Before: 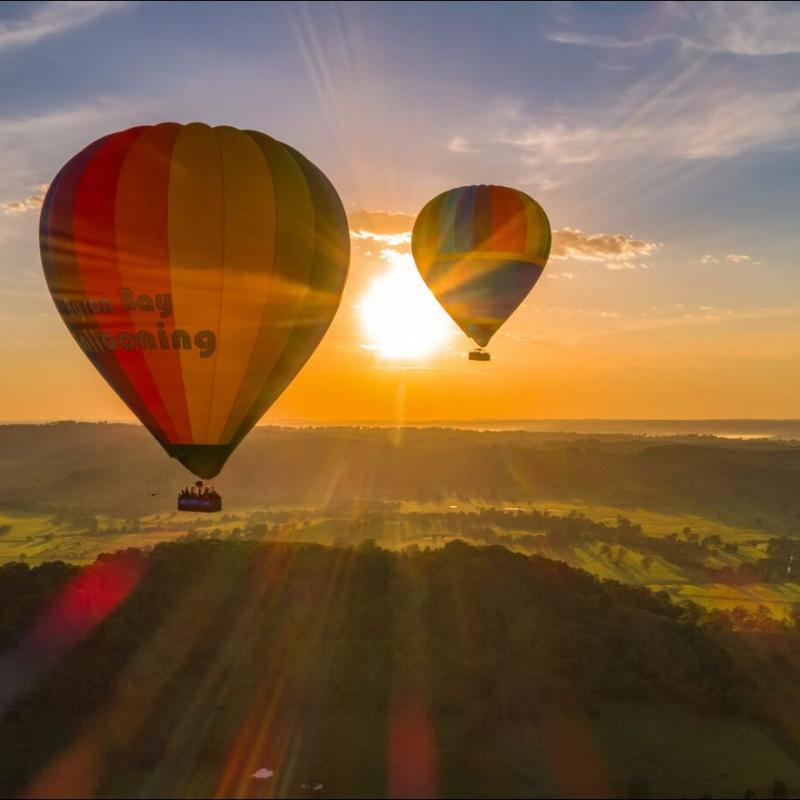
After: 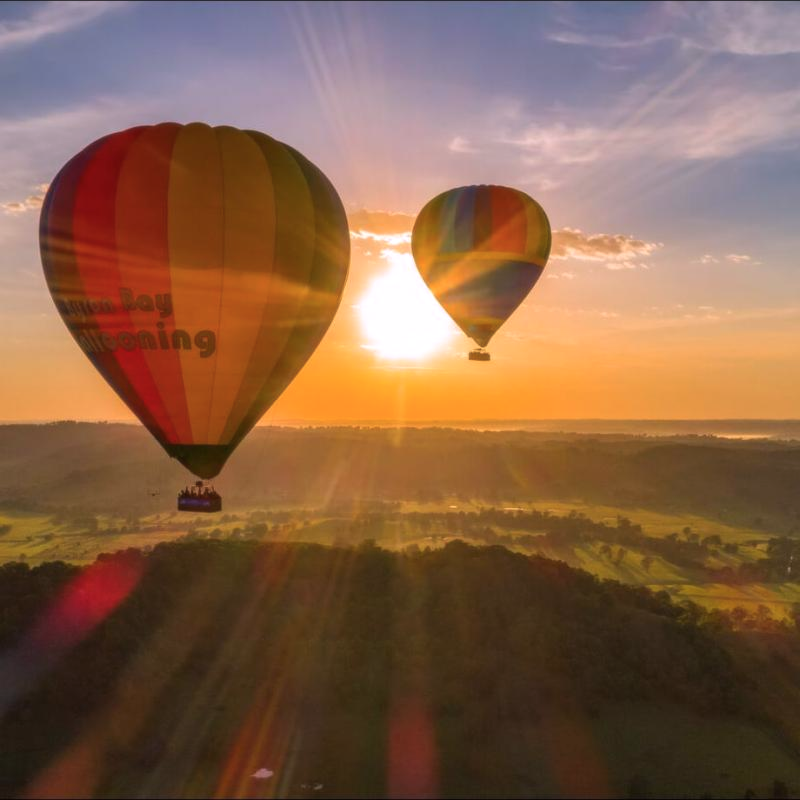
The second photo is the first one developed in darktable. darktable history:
soften: size 10%, saturation 50%, brightness 0.2 EV, mix 10%
white balance: red 1.05, blue 1.072
